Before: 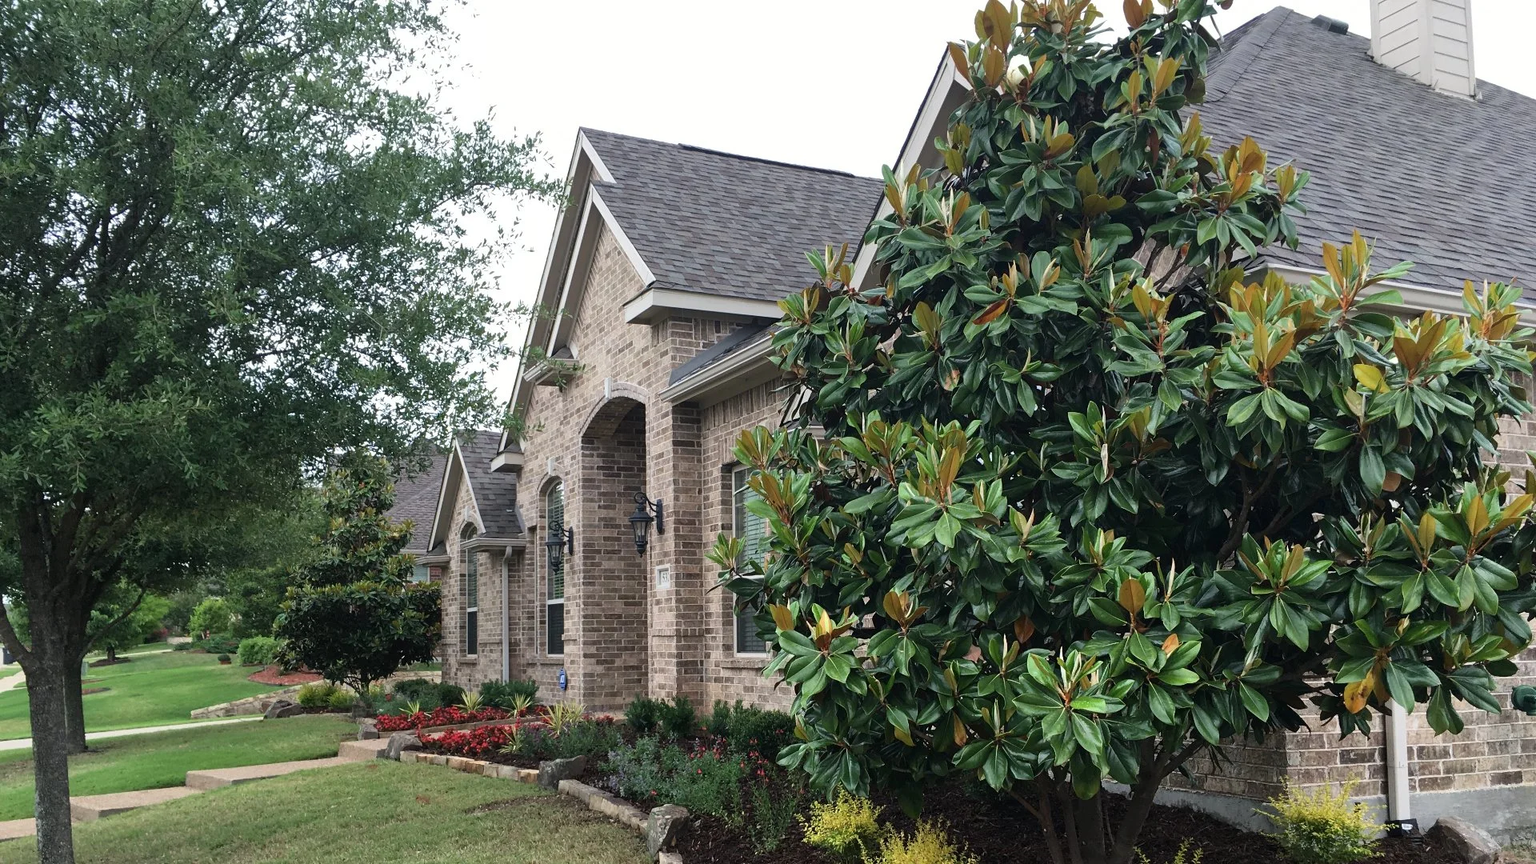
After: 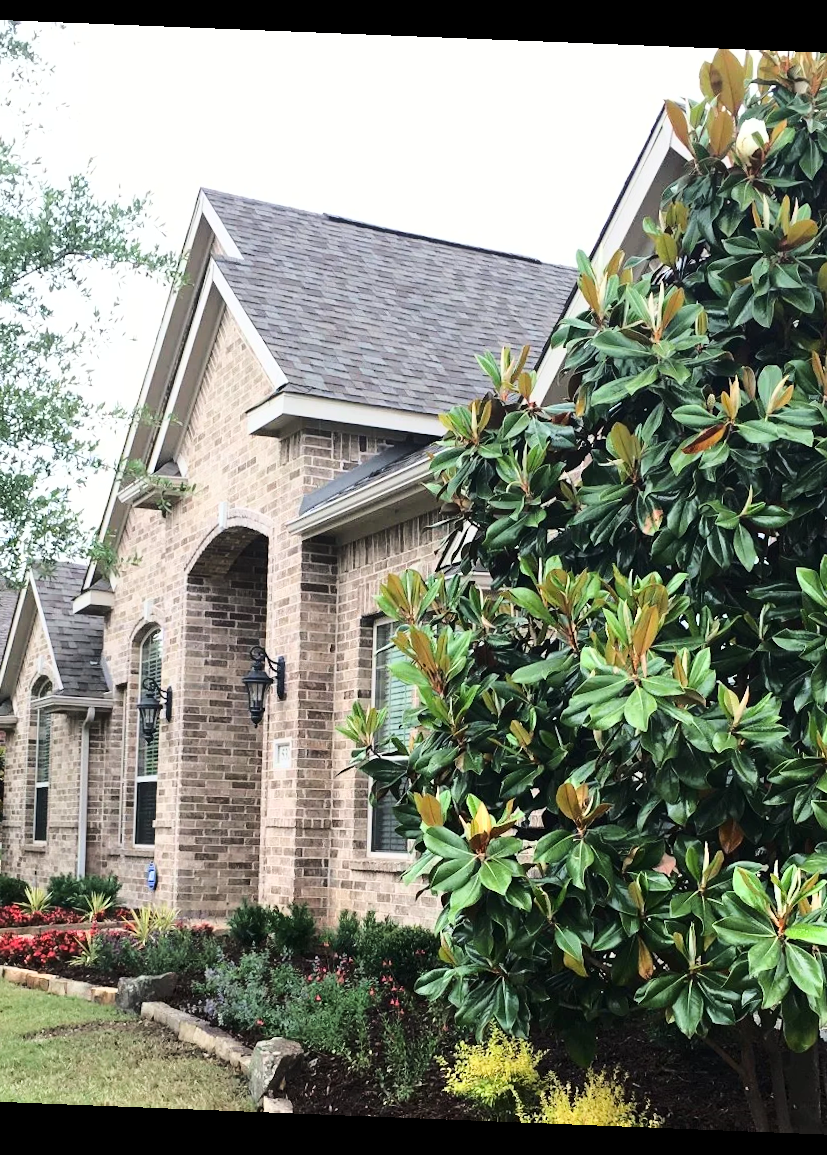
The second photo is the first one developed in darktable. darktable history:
rotate and perspective: rotation 2.27°, automatic cropping off
base curve: curves: ch0 [(0, 0) (0.032, 0.037) (0.105, 0.228) (0.435, 0.76) (0.856, 0.983) (1, 1)]
crop: left 28.583%, right 29.231%
